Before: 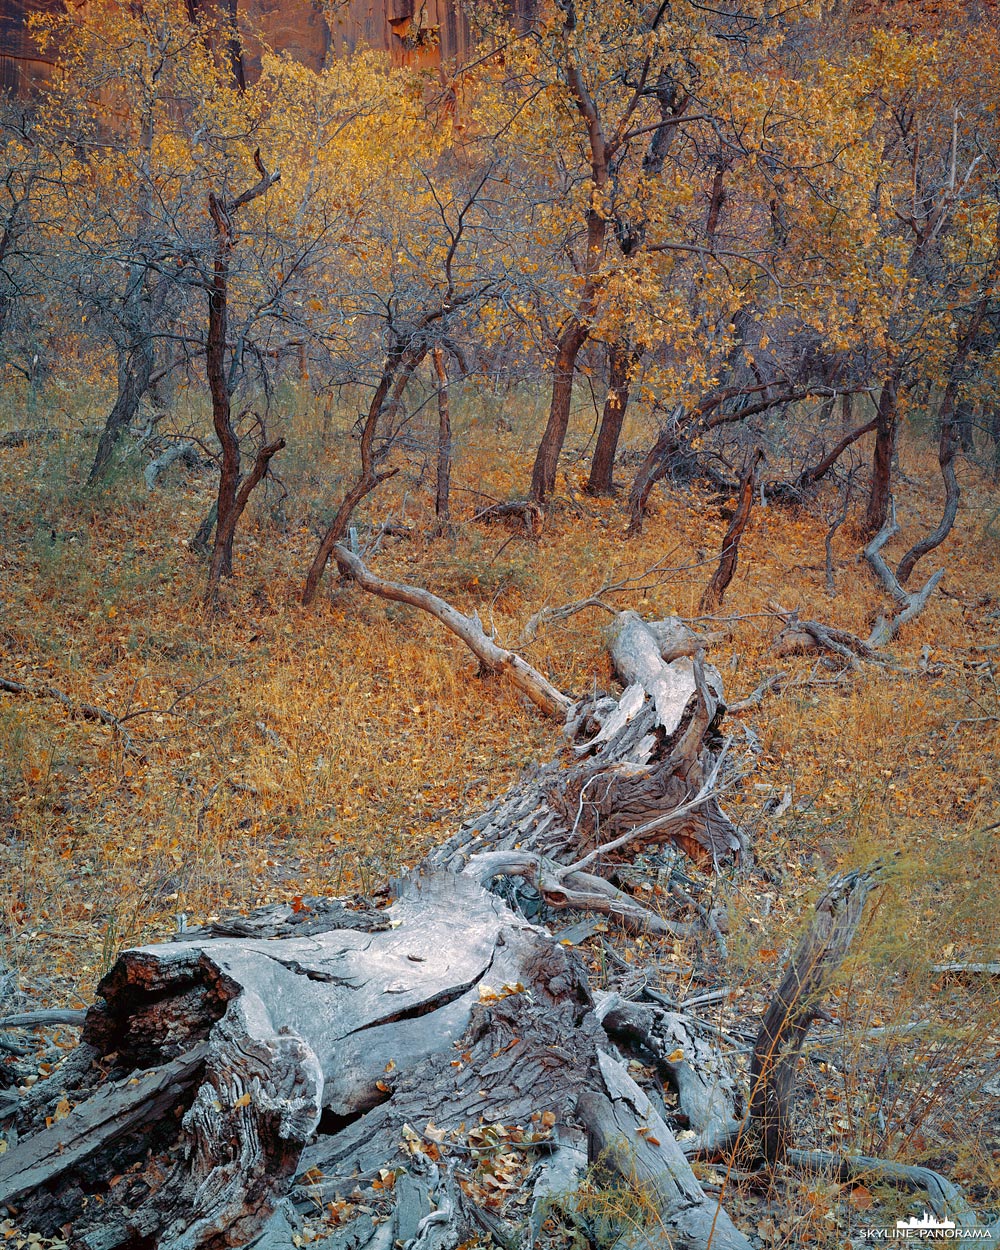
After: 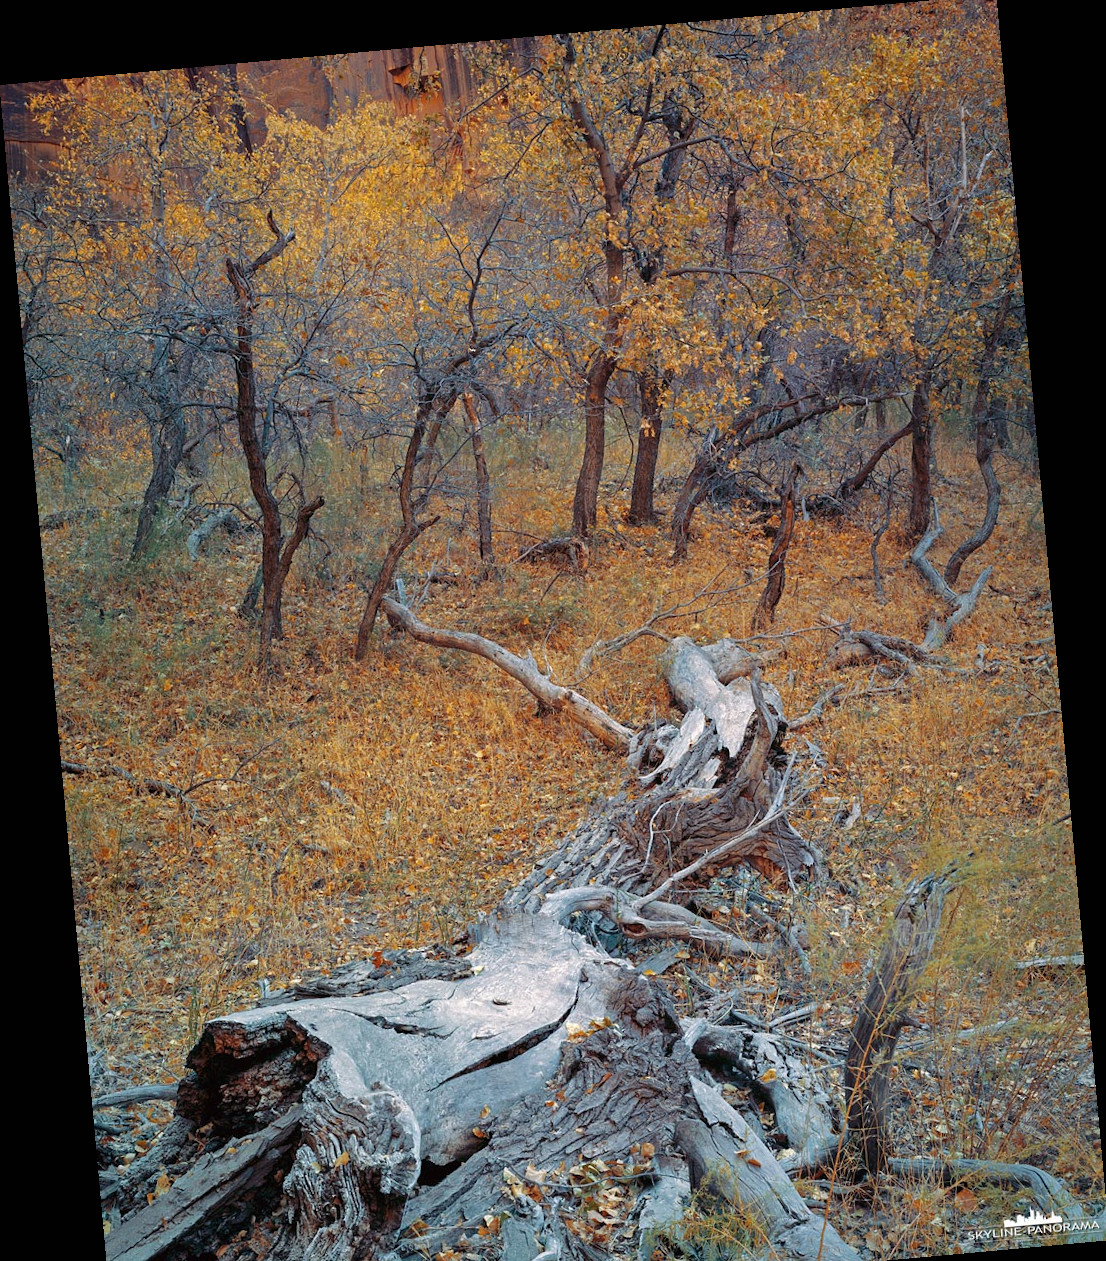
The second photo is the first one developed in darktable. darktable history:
exposure: black level correction 0, compensate exposure bias true, compensate highlight preservation false
crop: top 0.448%, right 0.264%, bottom 5.045%
rotate and perspective: rotation -5.2°, automatic cropping off
color zones: curves: ch1 [(0.077, 0.436) (0.25, 0.5) (0.75, 0.5)]
